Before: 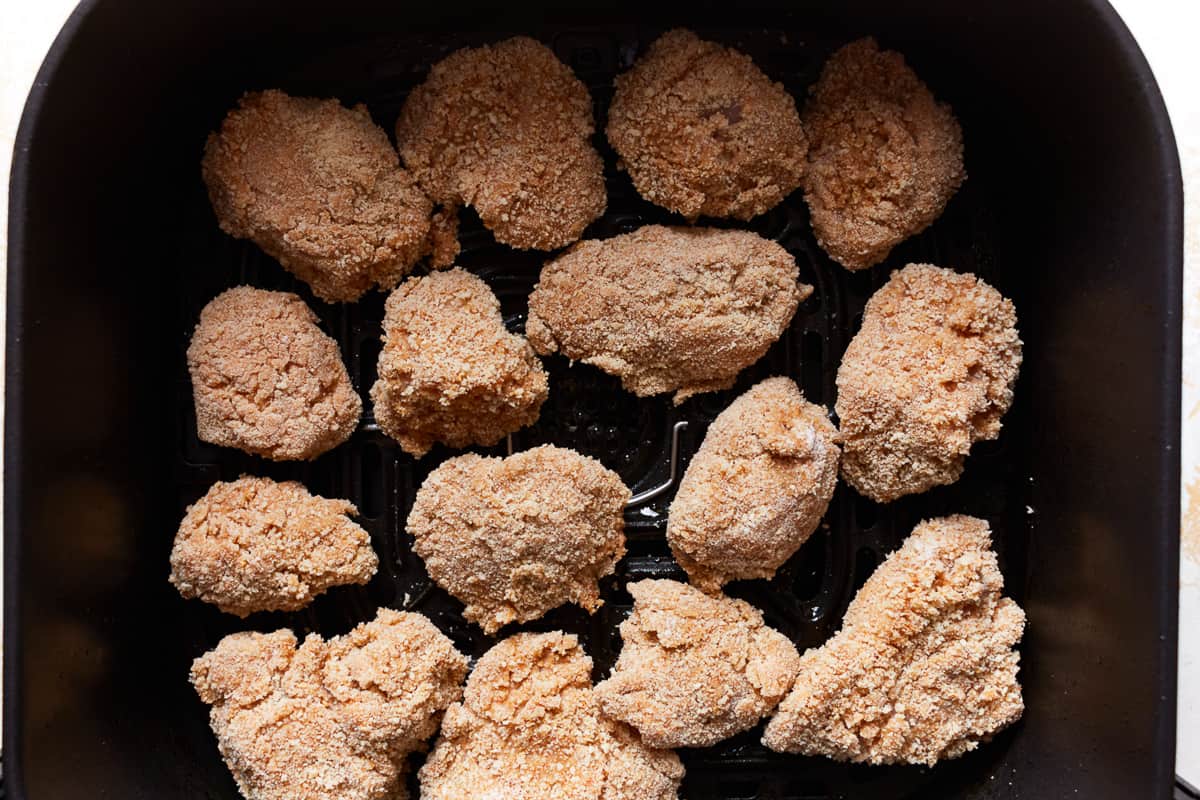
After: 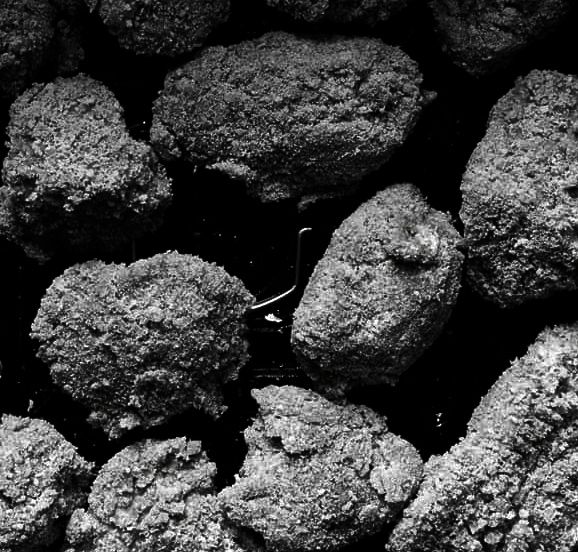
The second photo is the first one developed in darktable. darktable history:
crop: left 31.359%, top 24.301%, right 20.416%, bottom 6.599%
color balance rgb: power › chroma 0.495%, power › hue 215.35°, highlights gain › luminance 16.546%, highlights gain › chroma 2.86%, highlights gain › hue 263.1°, global offset › luminance 0.68%, linear chroma grading › global chroma 14.961%, perceptual saturation grading › global saturation 0.249%, global vibrance 11.007%
contrast brightness saturation: contrast 0.018, brightness -0.982, saturation -0.986
color correction: highlights b* 0.058, saturation 0.526
